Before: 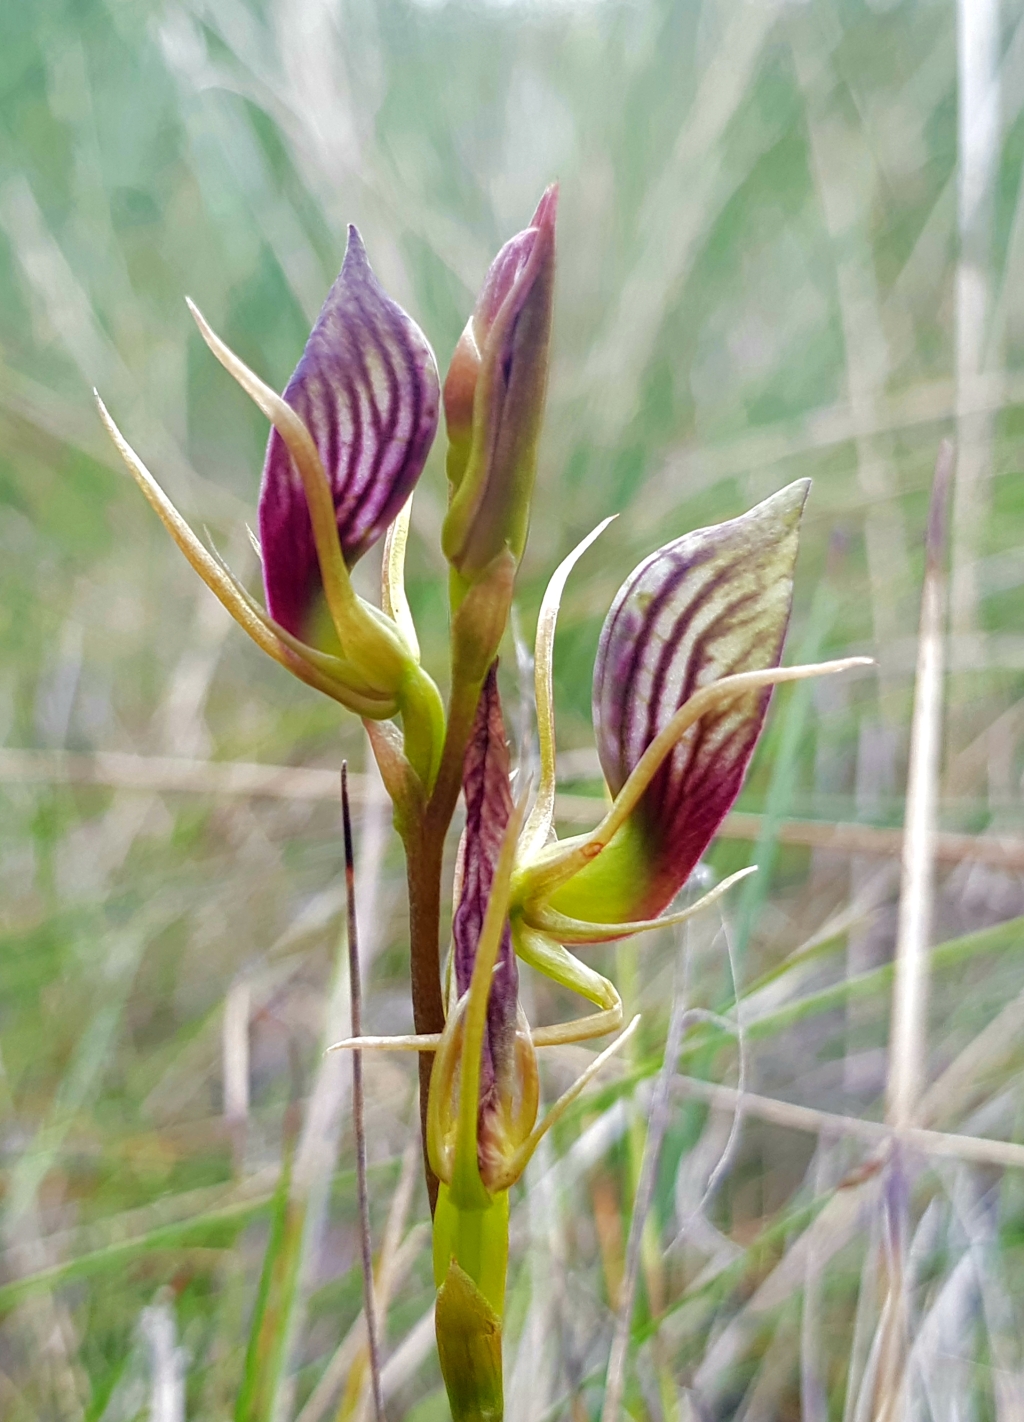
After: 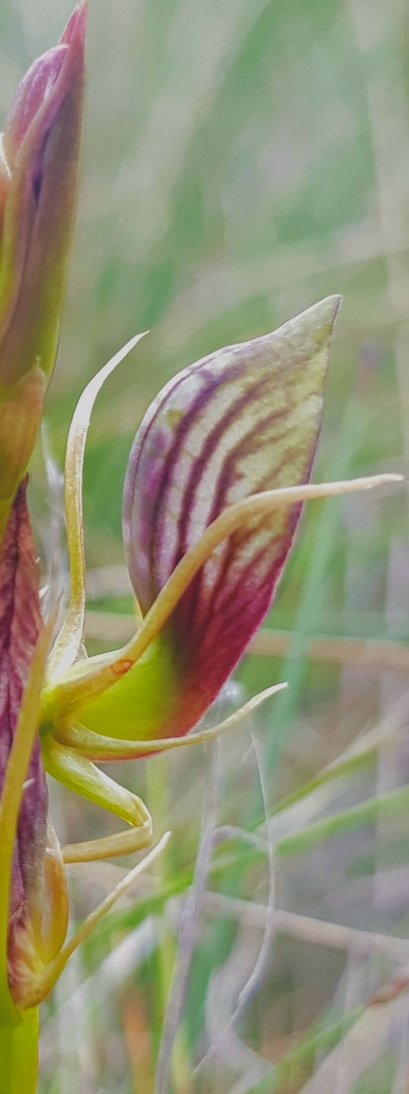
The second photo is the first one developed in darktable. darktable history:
crop: left 45.993%, top 12.925%, right 14.052%, bottom 10.114%
contrast brightness saturation: contrast -0.298
